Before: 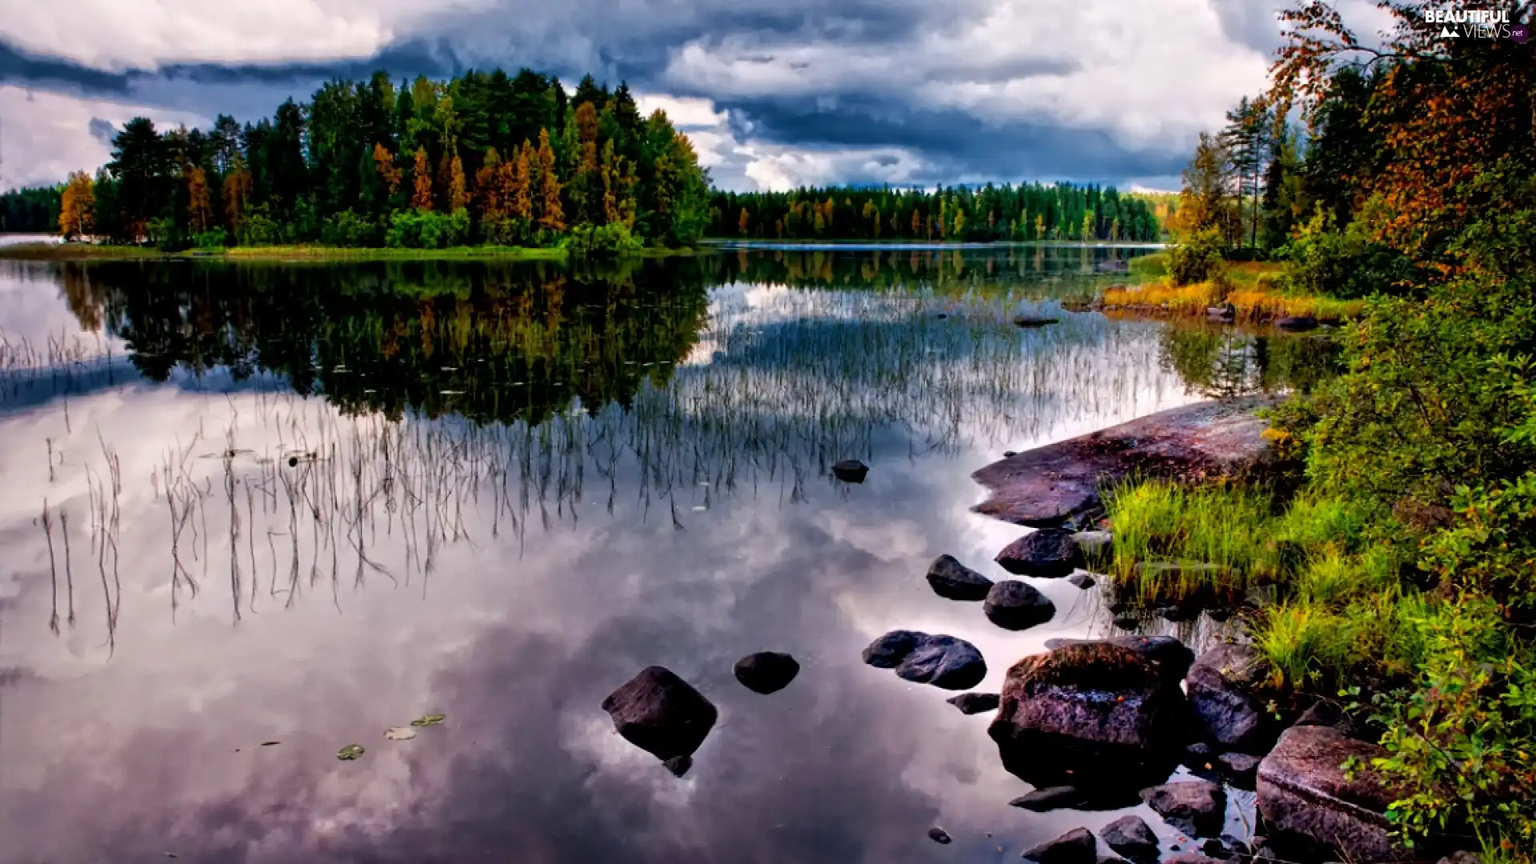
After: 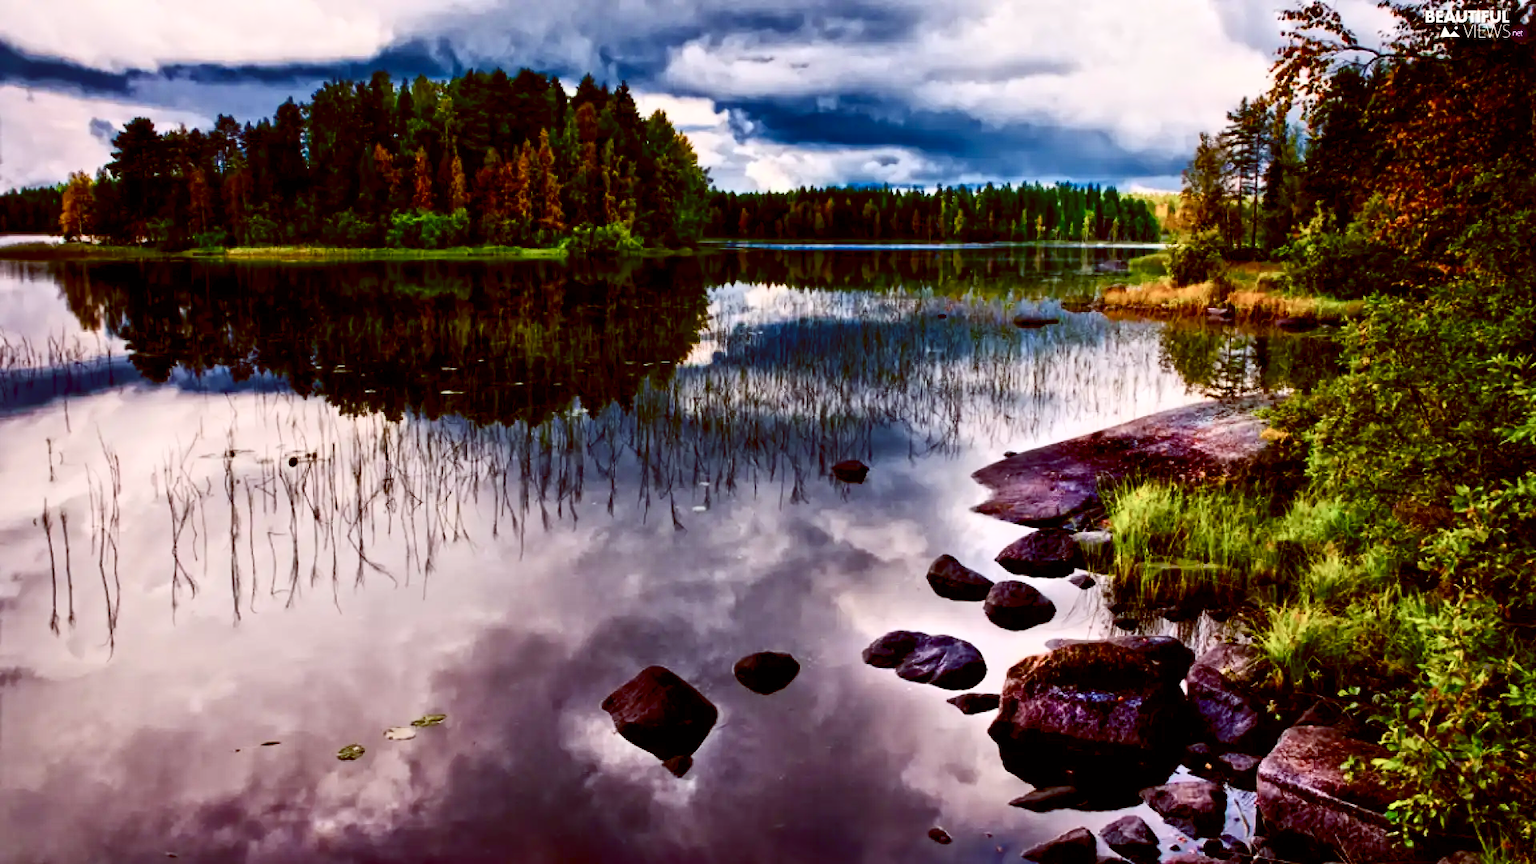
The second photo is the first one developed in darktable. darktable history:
color balance rgb: global offset › chroma 0.397%, global offset › hue 33.62°, linear chroma grading › shadows 9.402%, linear chroma grading › highlights 10.252%, linear chroma grading › global chroma 14.904%, linear chroma grading › mid-tones 14.898%, perceptual saturation grading › global saturation -10.184%, perceptual saturation grading › highlights -26.145%, perceptual saturation grading › shadows 20.646%, global vibrance 20%
contrast brightness saturation: contrast 0.295
